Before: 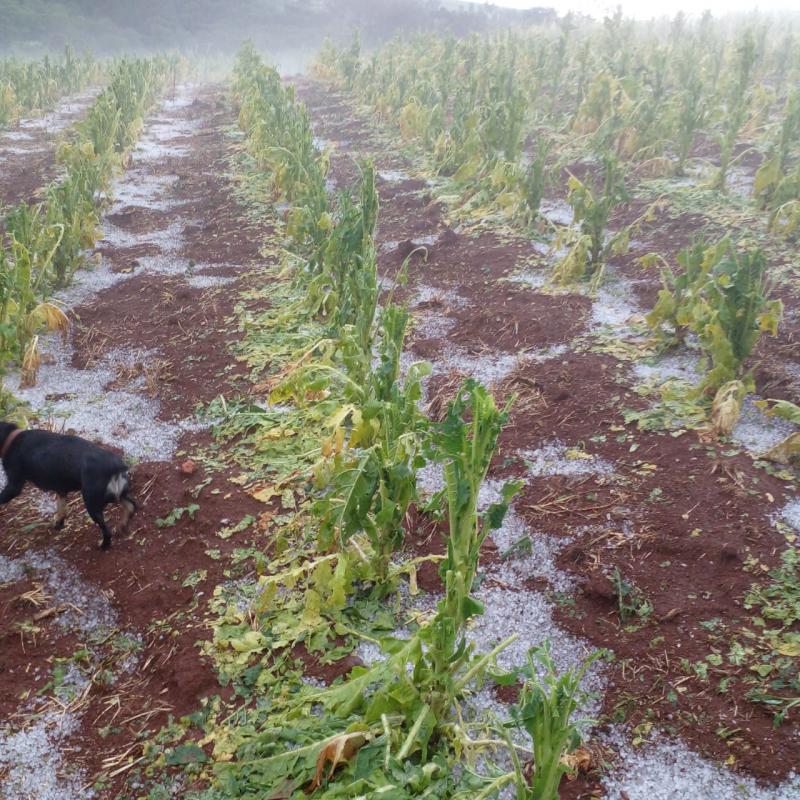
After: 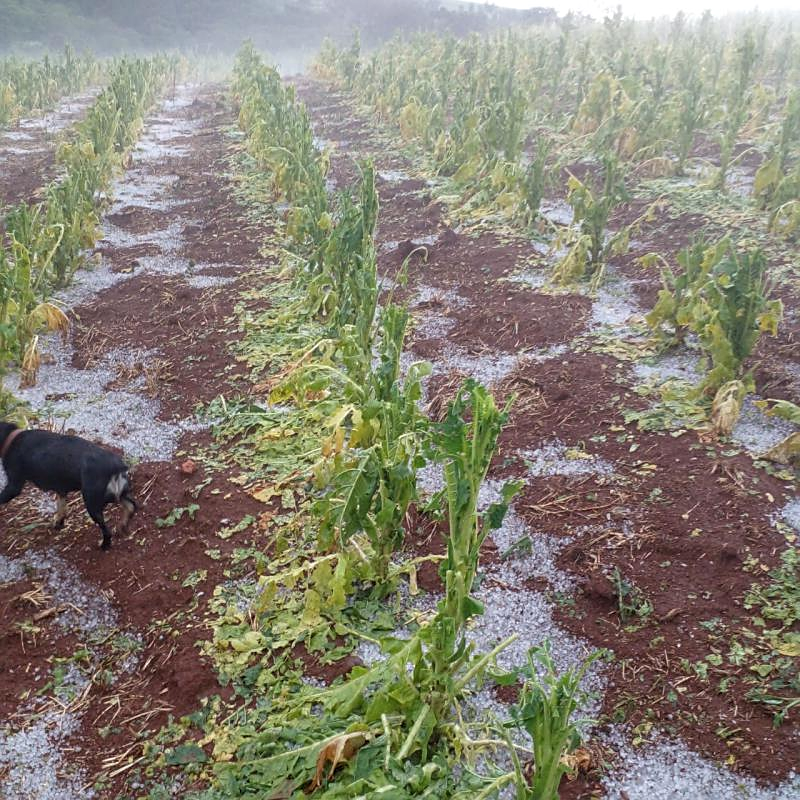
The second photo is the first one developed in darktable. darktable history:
color zones: curves: ch0 [(0, 0.5) (0.143, 0.5) (0.286, 0.5) (0.429, 0.5) (0.62, 0.489) (0.714, 0.445) (0.844, 0.496) (1, 0.5)]; ch1 [(0, 0.5) (0.143, 0.5) (0.286, 0.5) (0.429, 0.5) (0.571, 0.5) (0.714, 0.523) (0.857, 0.5) (1, 0.5)]
sharpen: on, module defaults
local contrast: detail 110%
